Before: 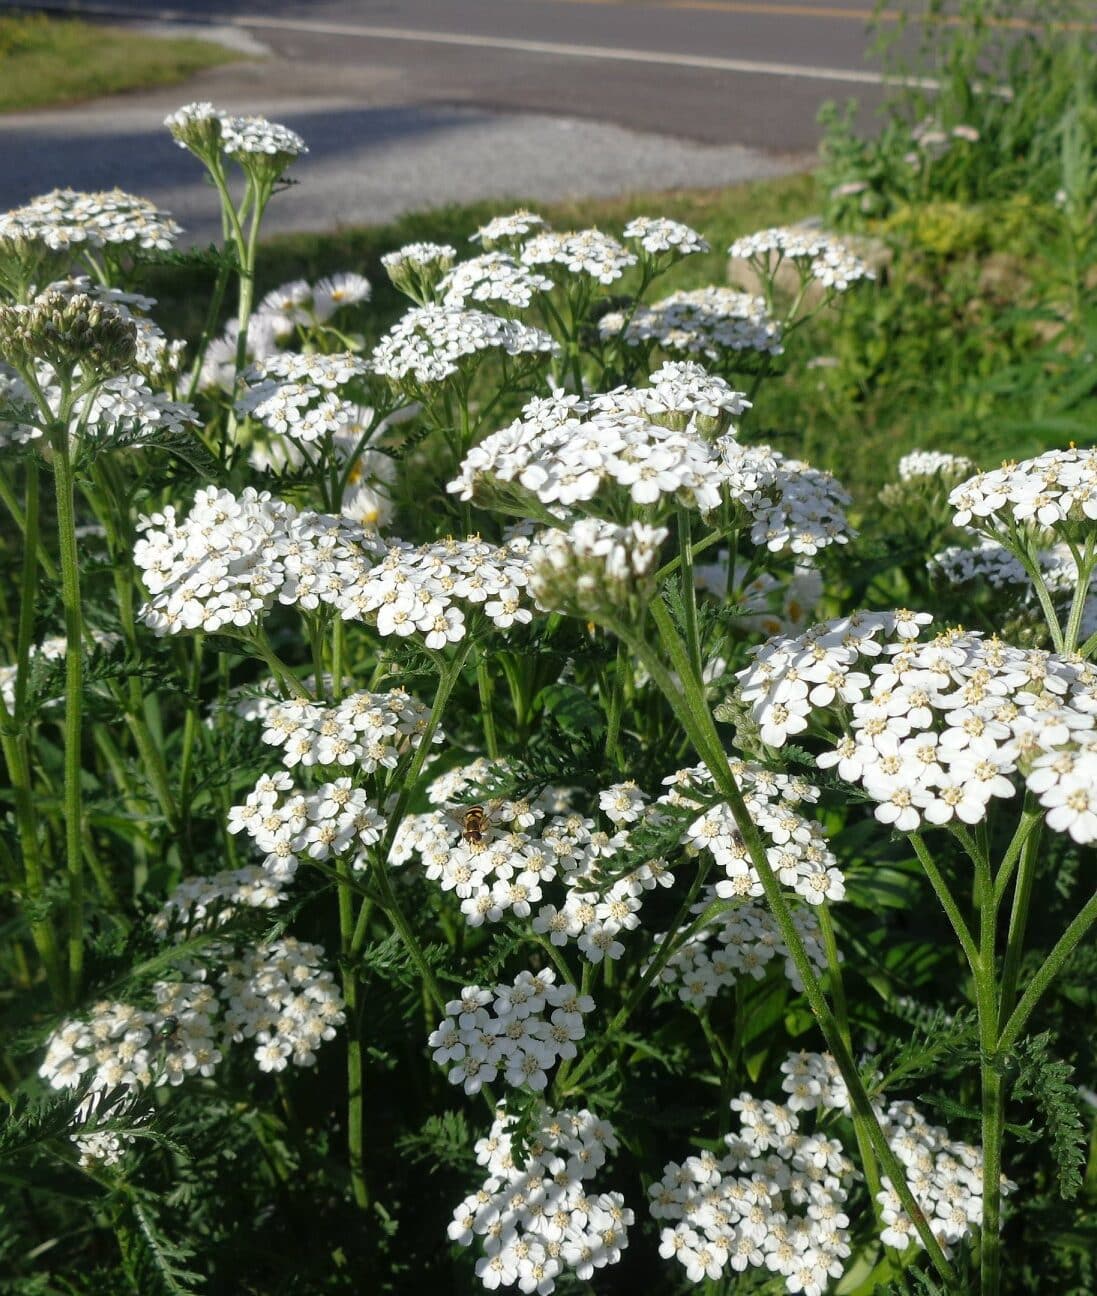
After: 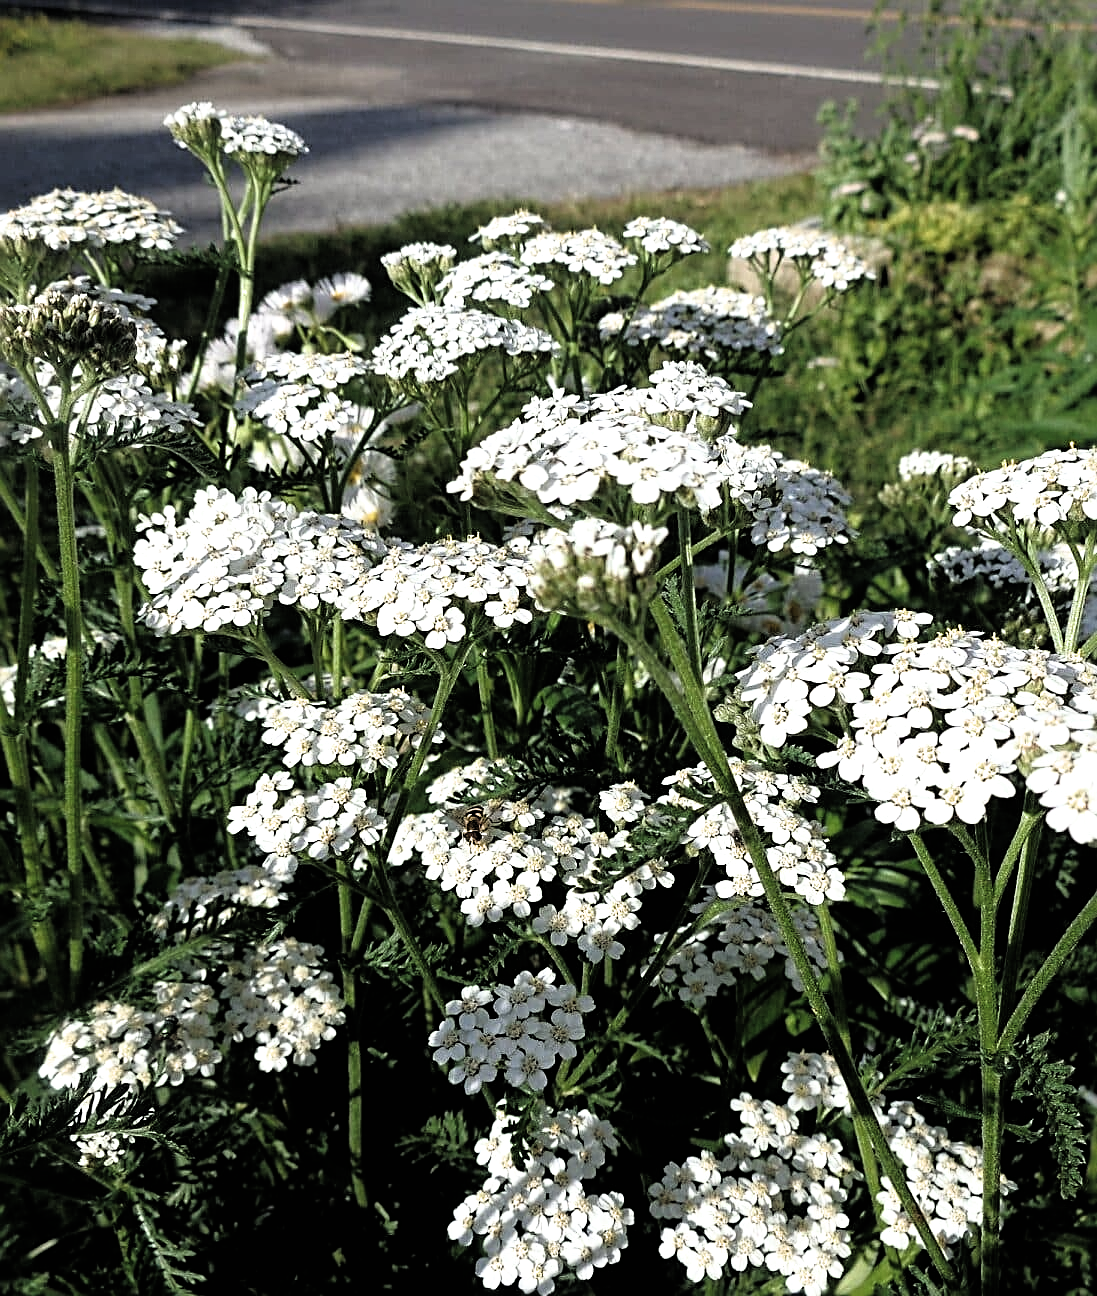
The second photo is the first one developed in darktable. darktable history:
filmic rgb: black relative exposure -3.61 EV, white relative exposure 2.18 EV, threshold 2.97 EV, hardness 3.62, enable highlight reconstruction true
sharpen: radius 2.586, amount 0.682
exposure: black level correction -0.016, compensate highlight preservation false
